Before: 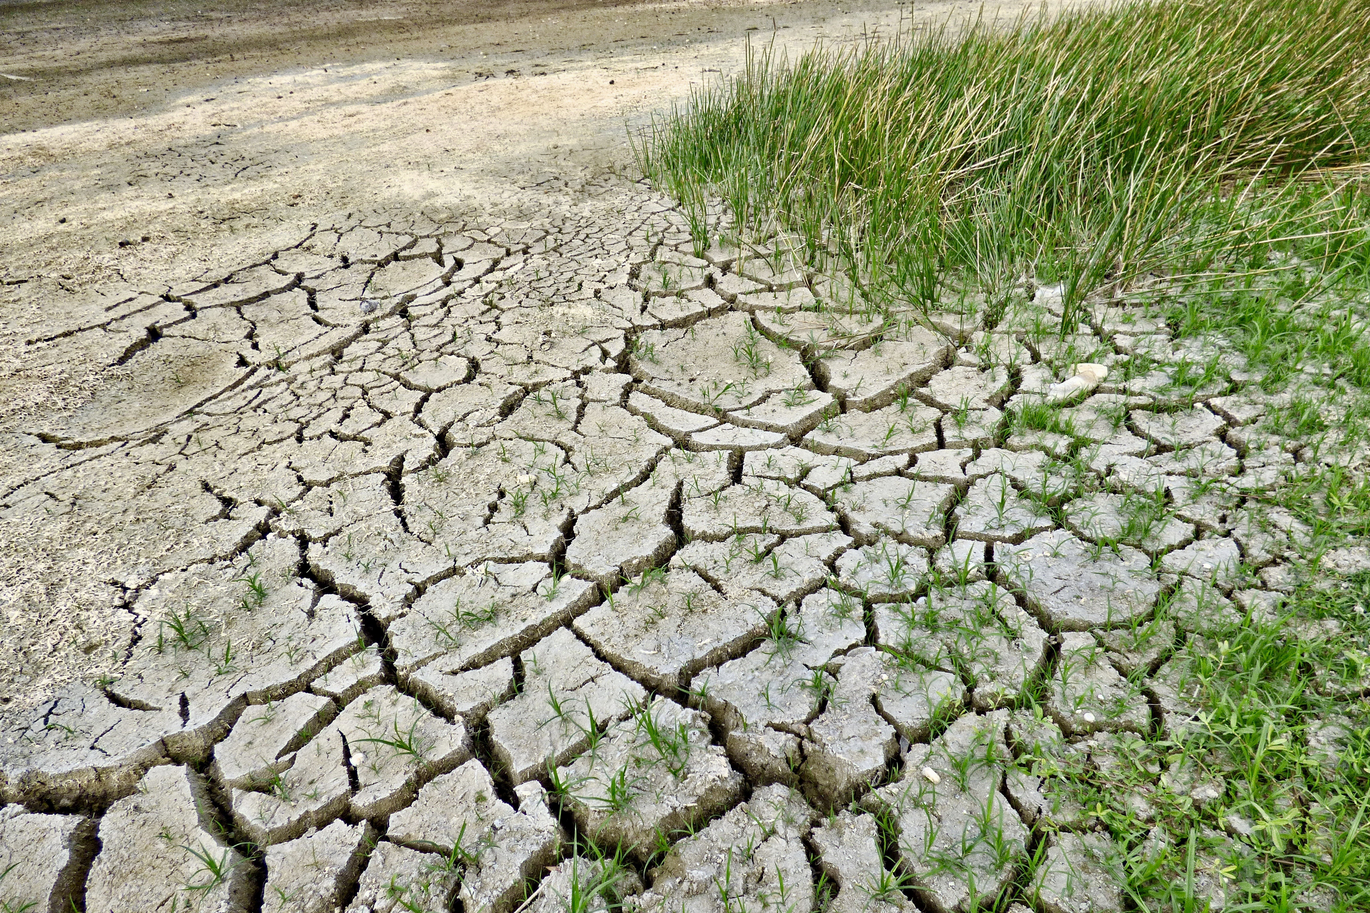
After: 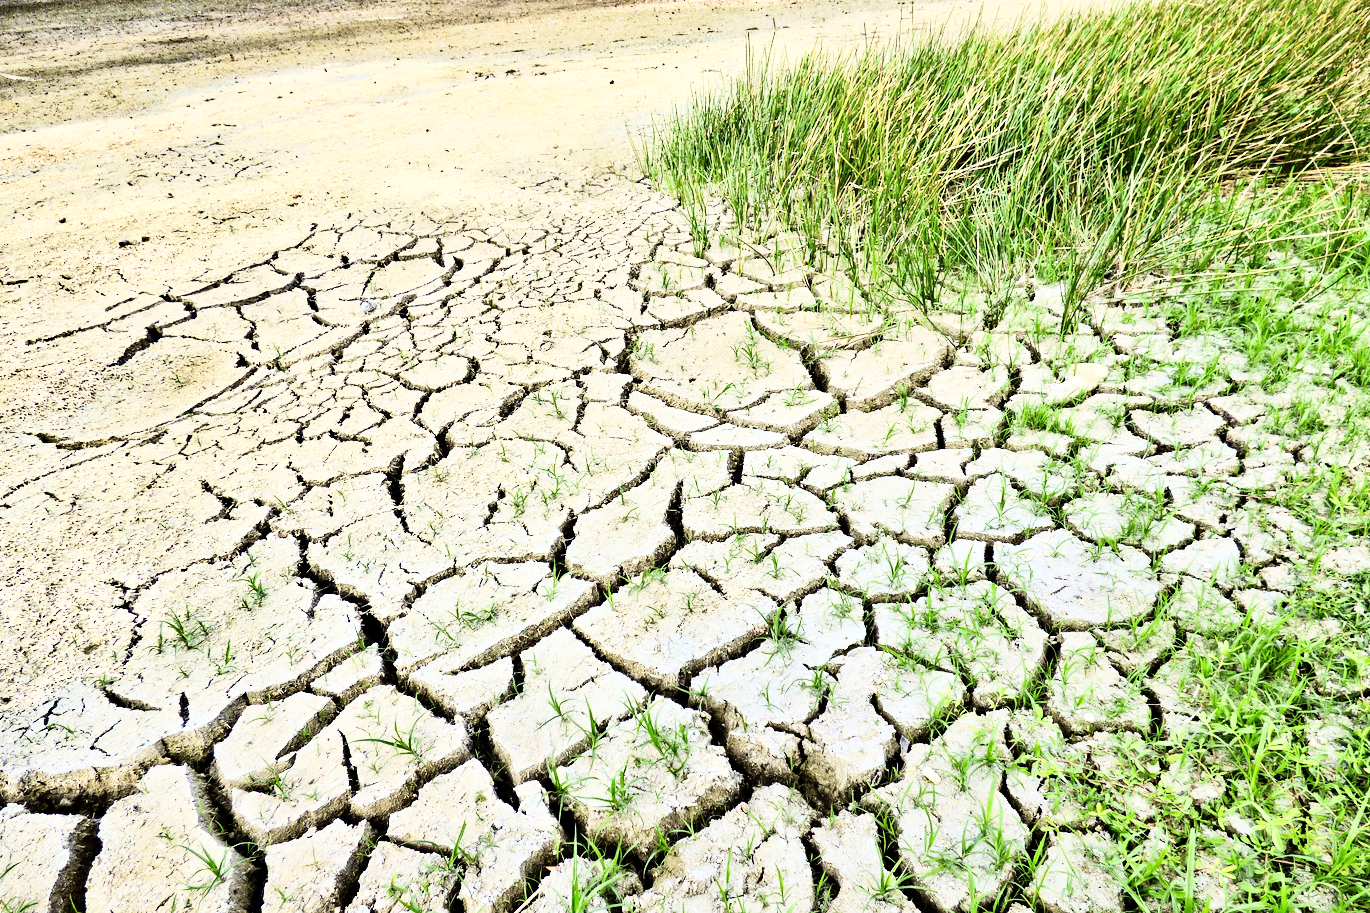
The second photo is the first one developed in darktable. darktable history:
rgb curve: curves: ch0 [(0, 0) (0.21, 0.15) (0.24, 0.21) (0.5, 0.75) (0.75, 0.96) (0.89, 0.99) (1, 1)]; ch1 [(0, 0.02) (0.21, 0.13) (0.25, 0.2) (0.5, 0.67) (0.75, 0.9) (0.89, 0.97) (1, 1)]; ch2 [(0, 0.02) (0.21, 0.13) (0.25, 0.2) (0.5, 0.67) (0.75, 0.9) (0.89, 0.97) (1, 1)], compensate middle gray true
white balance: emerald 1
